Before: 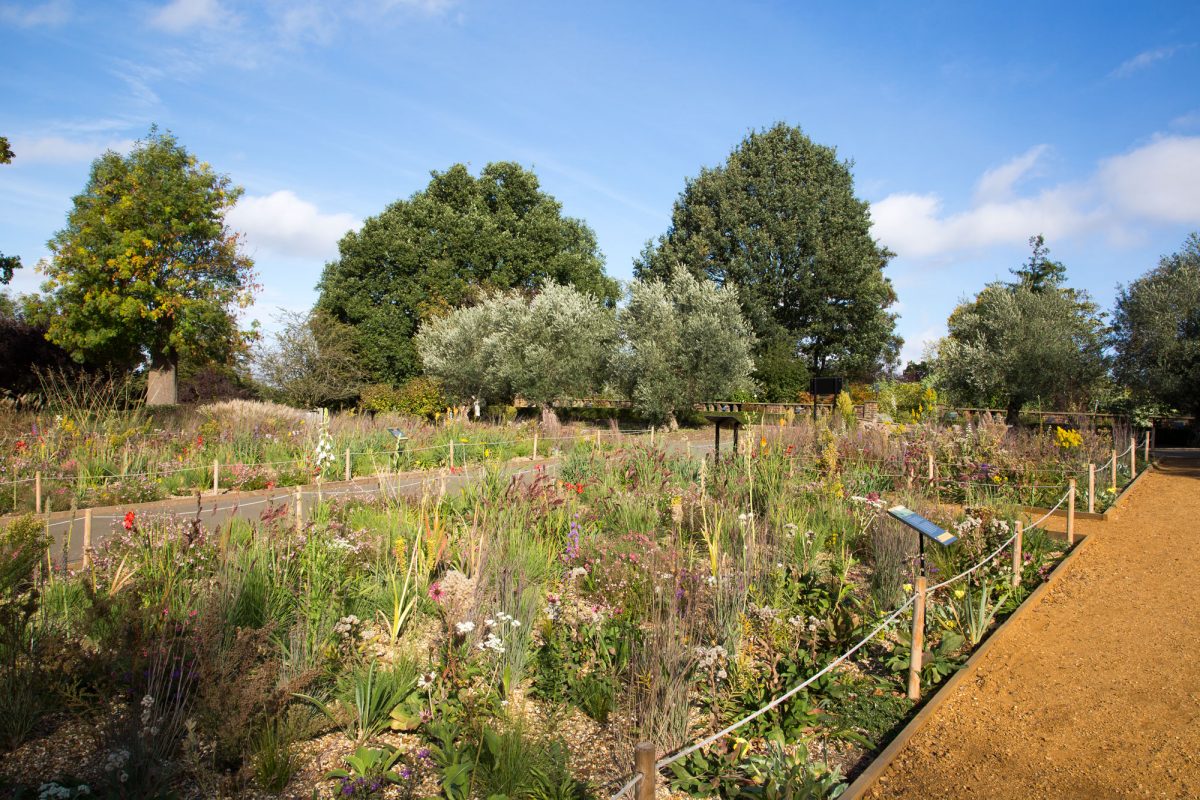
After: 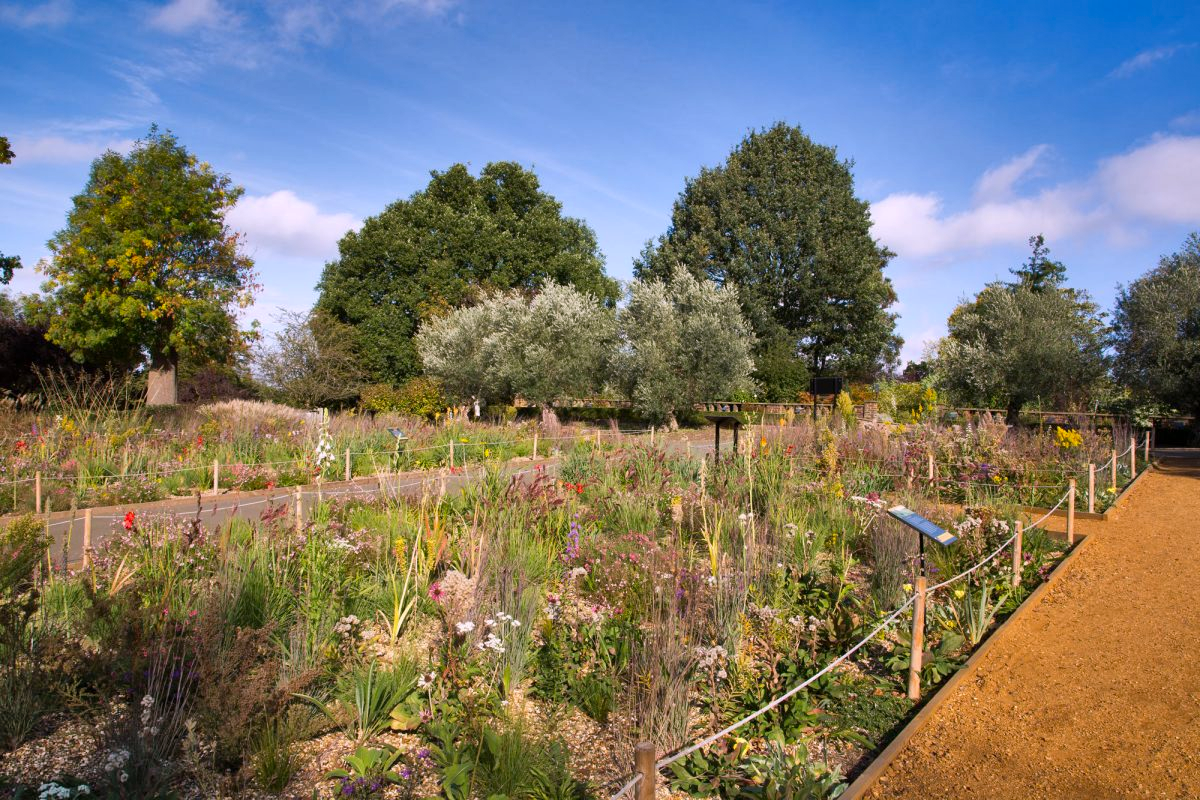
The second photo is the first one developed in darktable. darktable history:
exposure: exposure 0.207 EV, compensate highlight preservation false
shadows and highlights: shadows 80.73, white point adjustment -9.07, highlights -61.46, soften with gaussian
white balance: red 1.05, blue 1.072
